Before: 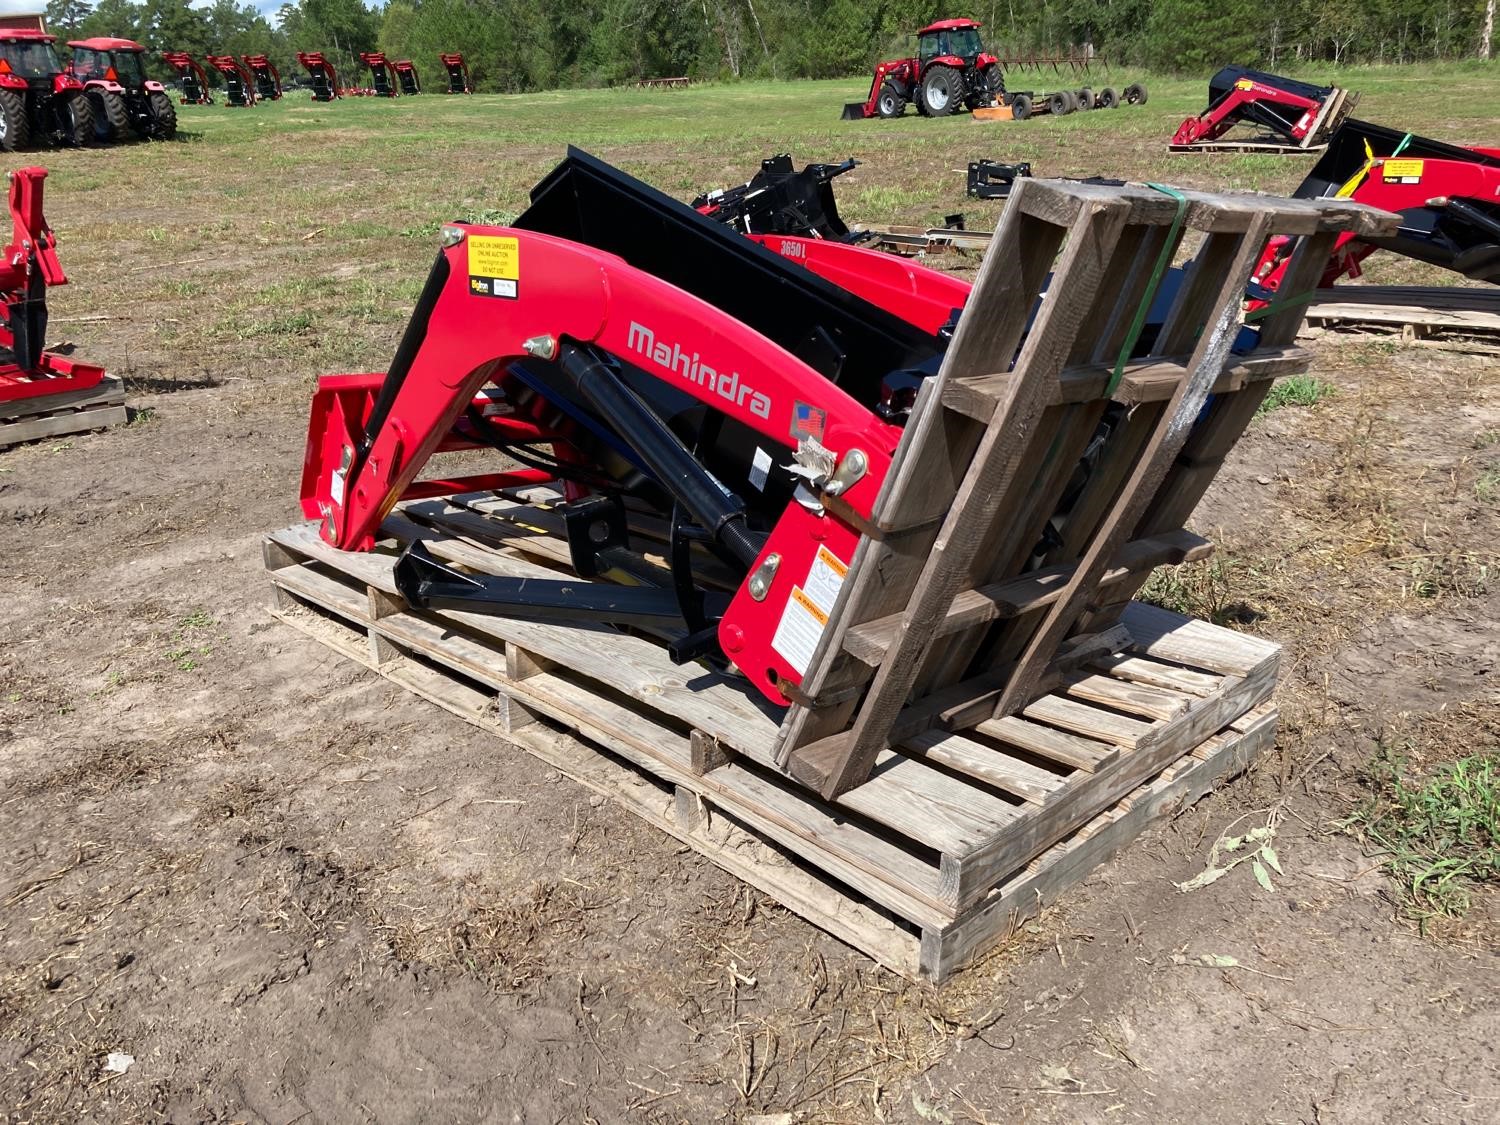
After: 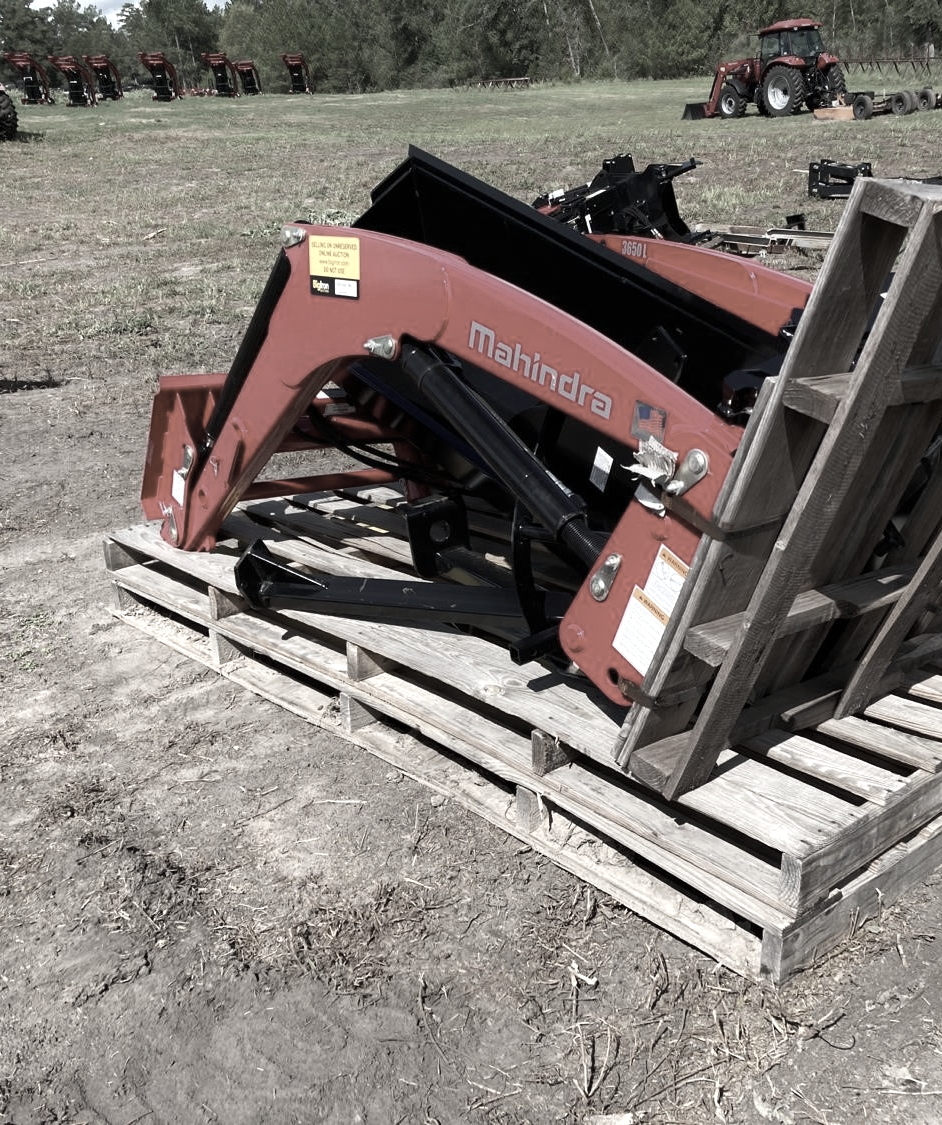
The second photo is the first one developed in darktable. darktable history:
crop: left 10.644%, right 26.528%
tone equalizer: -8 EV -0.001 EV, -7 EV 0.001 EV, -6 EV -0.002 EV, -5 EV -0.003 EV, -4 EV -0.062 EV, -3 EV -0.222 EV, -2 EV -0.267 EV, -1 EV 0.105 EV, +0 EV 0.303 EV
color correction: saturation 0.3
